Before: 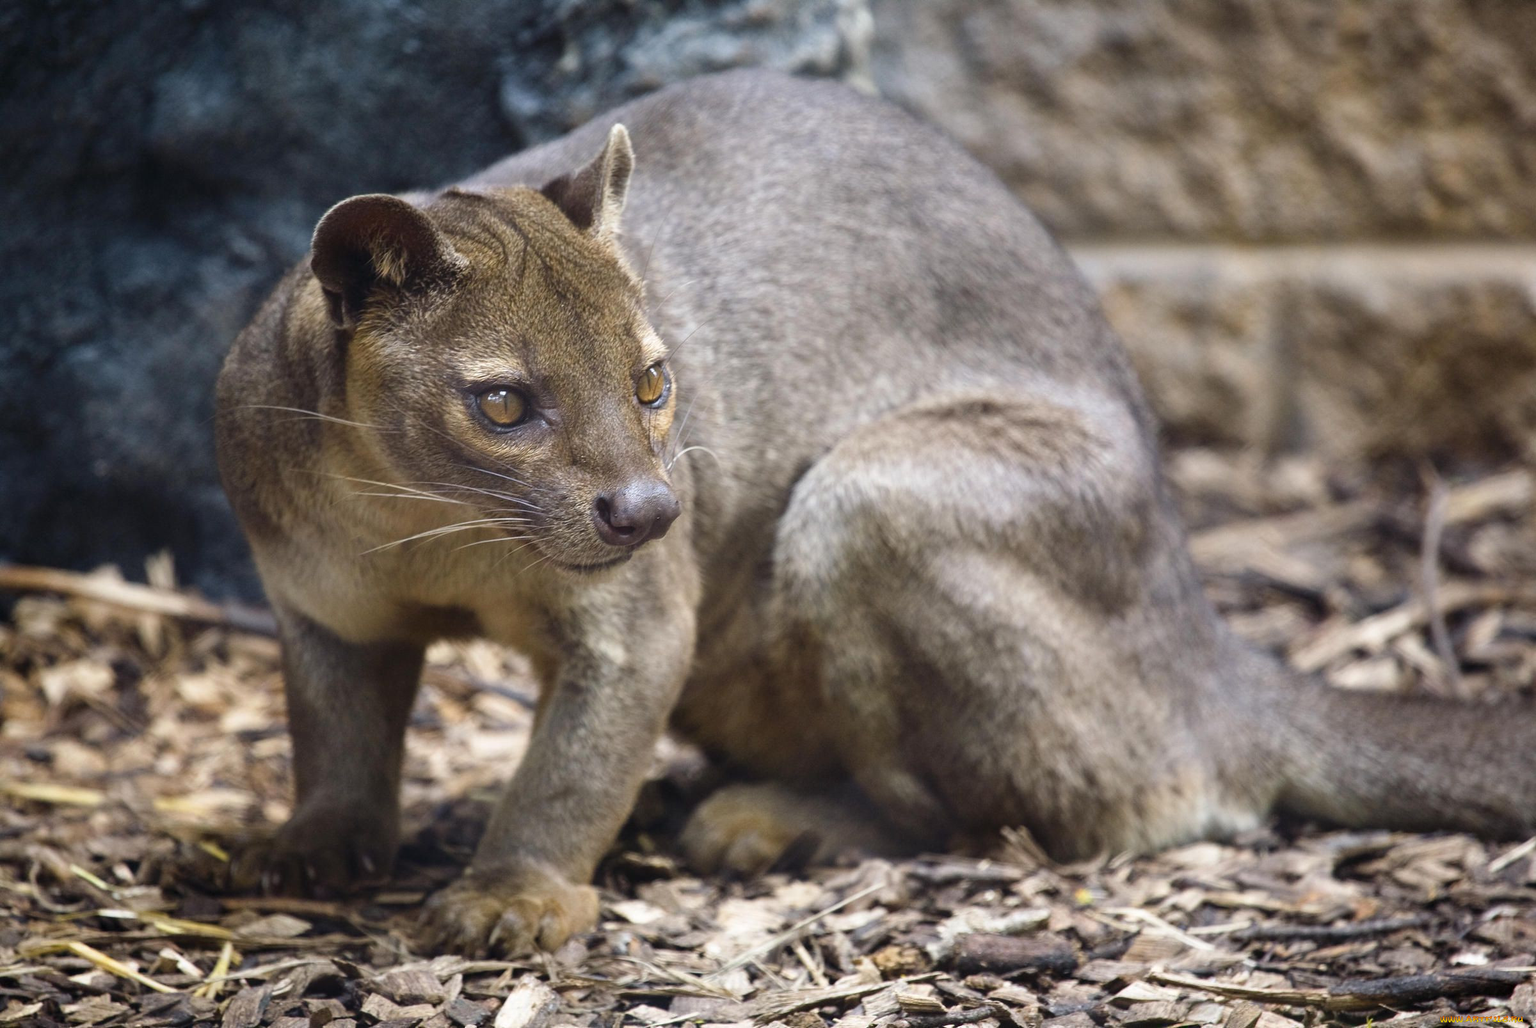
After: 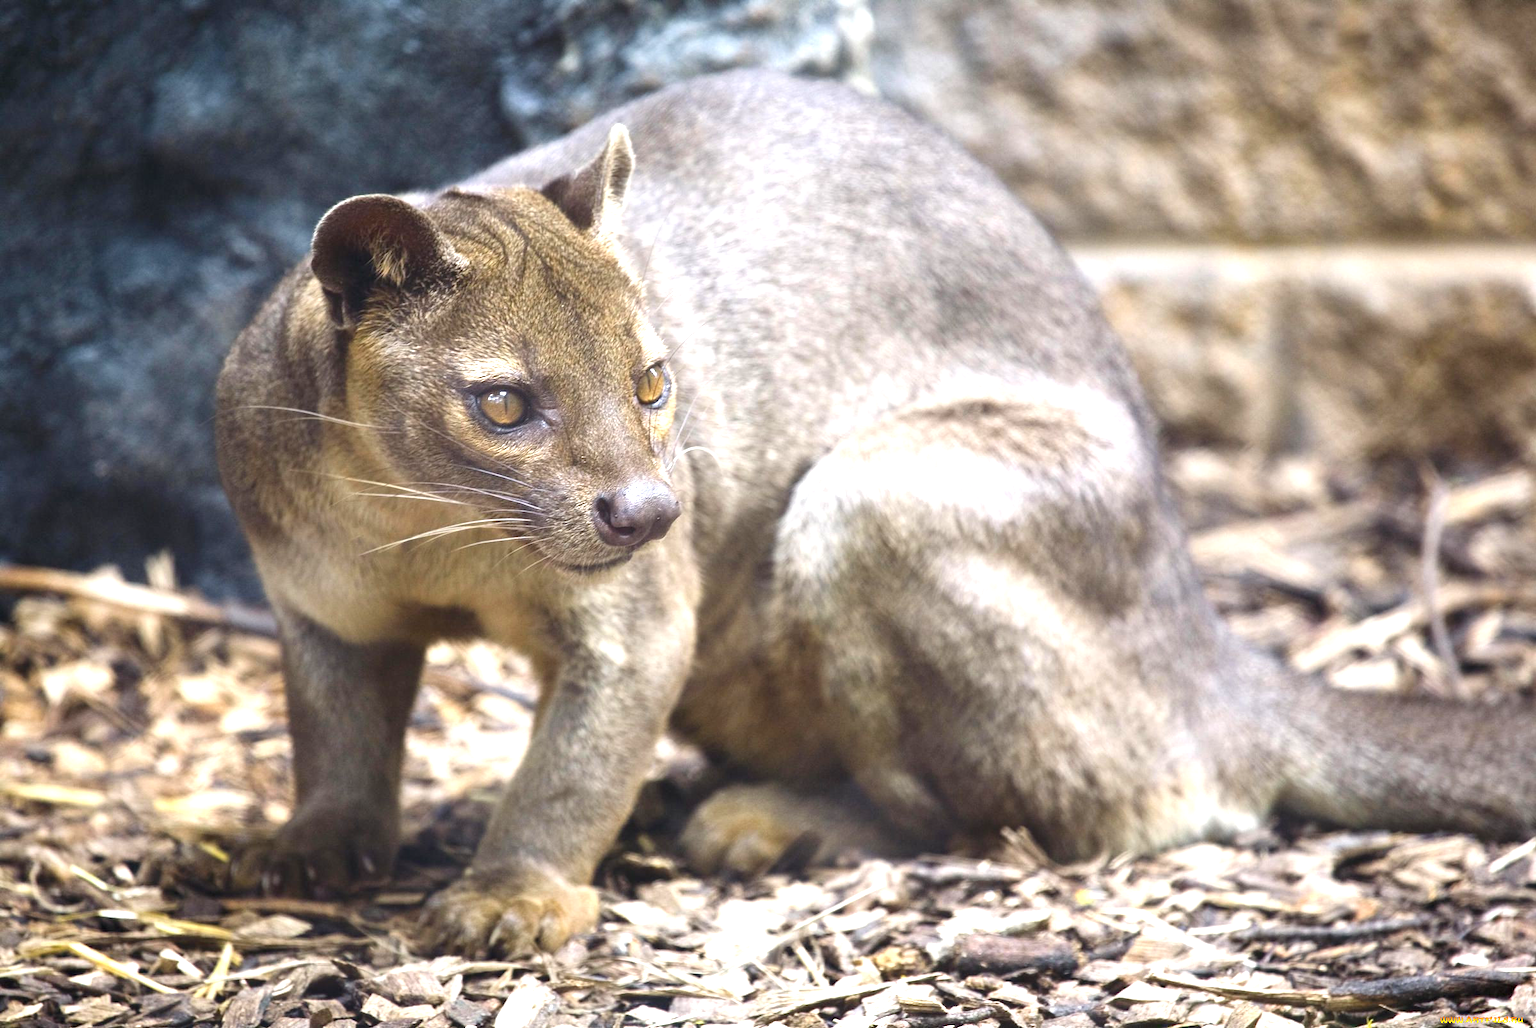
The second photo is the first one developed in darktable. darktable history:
exposure: black level correction 0, exposure 1.106 EV, compensate highlight preservation false
